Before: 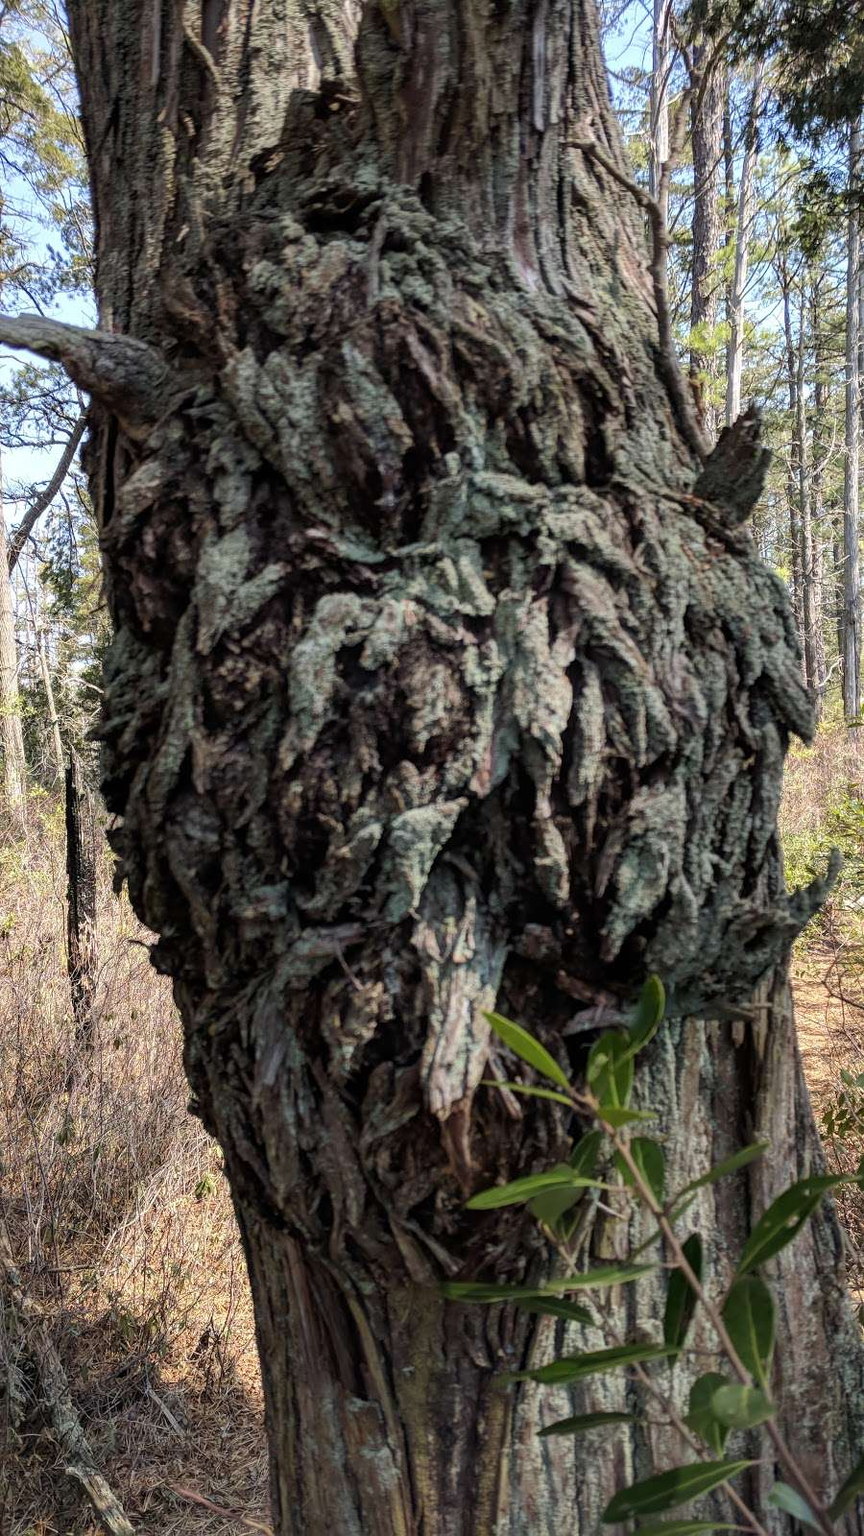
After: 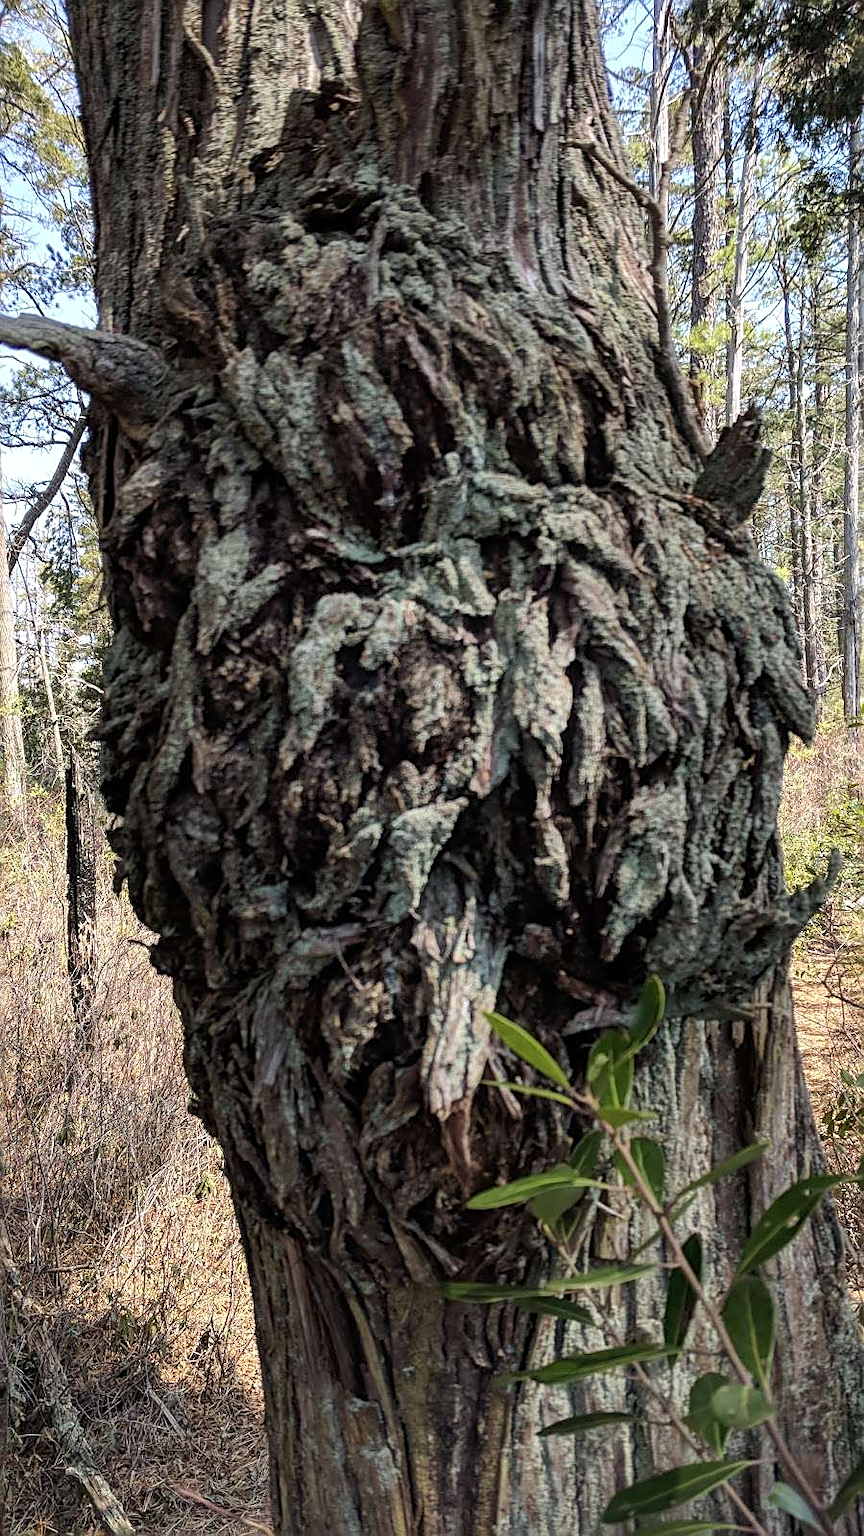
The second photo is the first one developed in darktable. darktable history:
sharpen: on, module defaults
shadows and highlights: radius 170.56, shadows 27.56, white point adjustment 3, highlights -68.57, soften with gaussian
